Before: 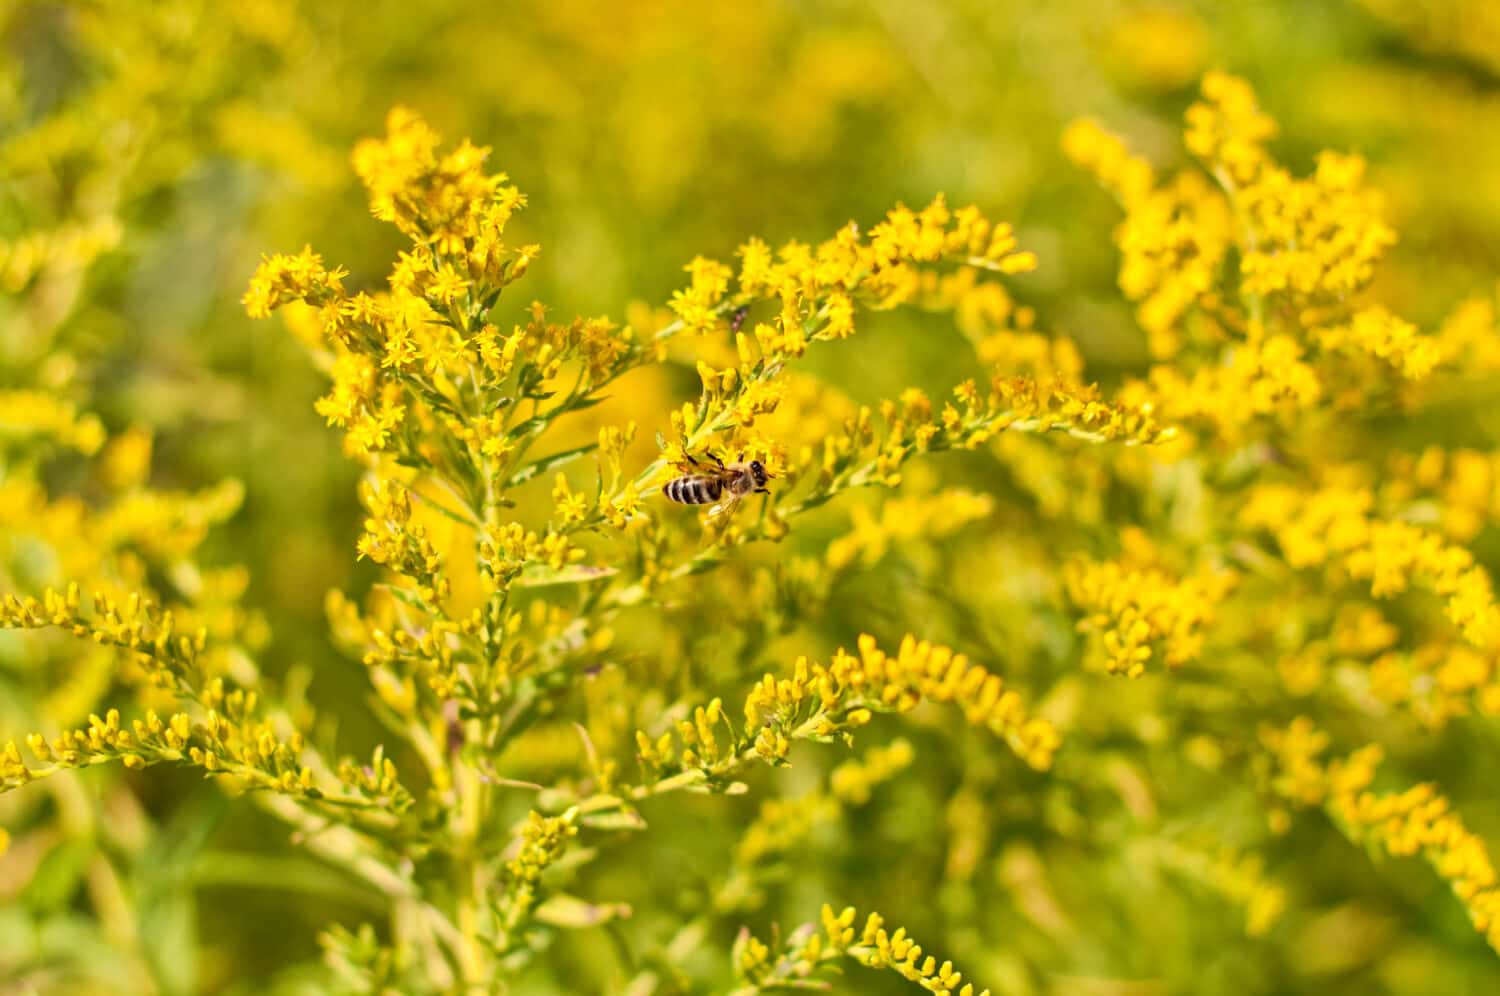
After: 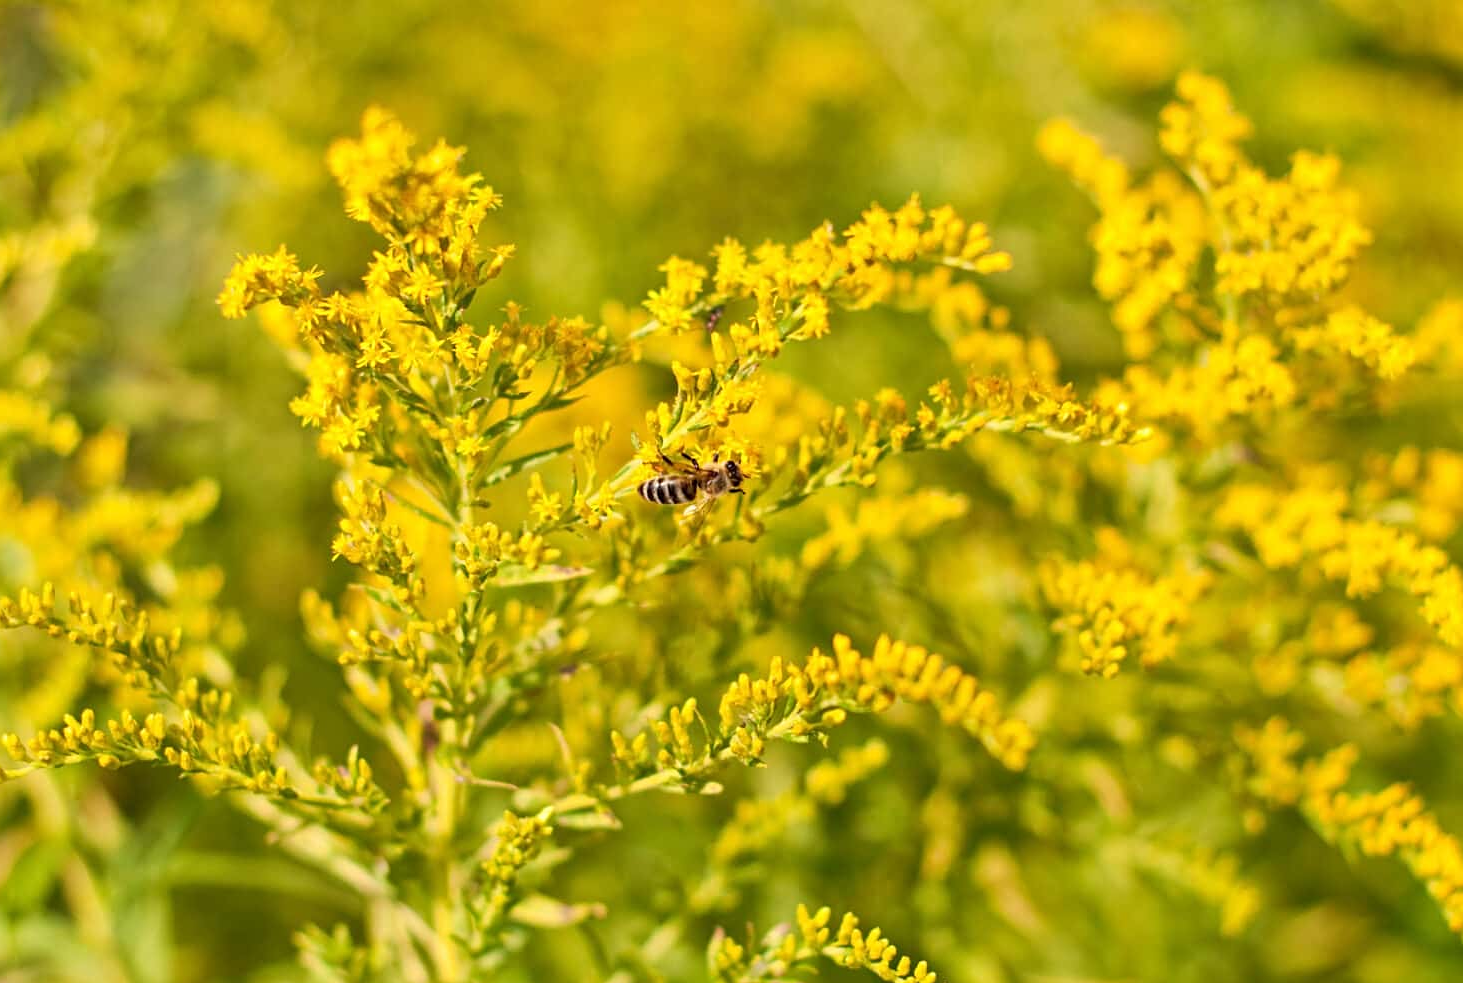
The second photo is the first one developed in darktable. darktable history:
sharpen: amount 0.204
crop and rotate: left 1.778%, right 0.683%, bottom 1.209%
